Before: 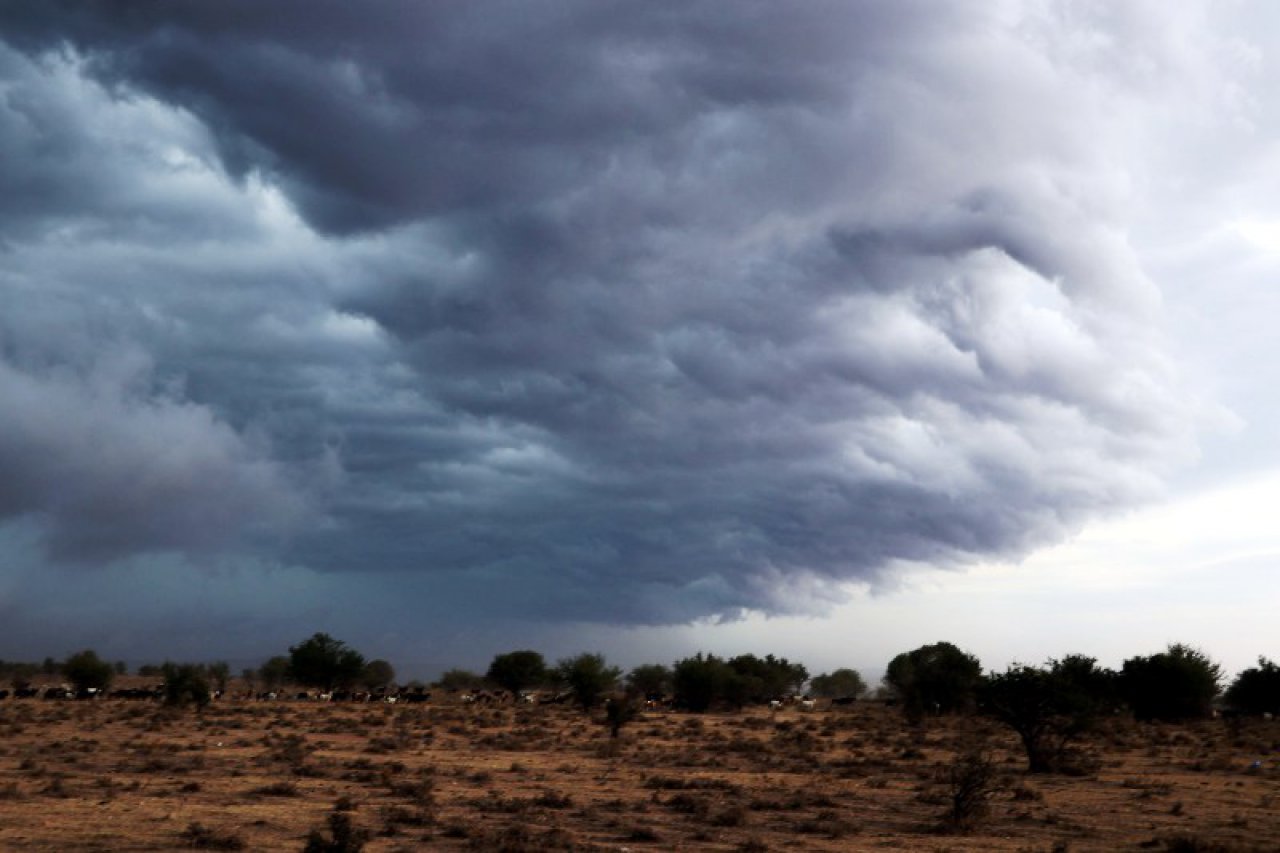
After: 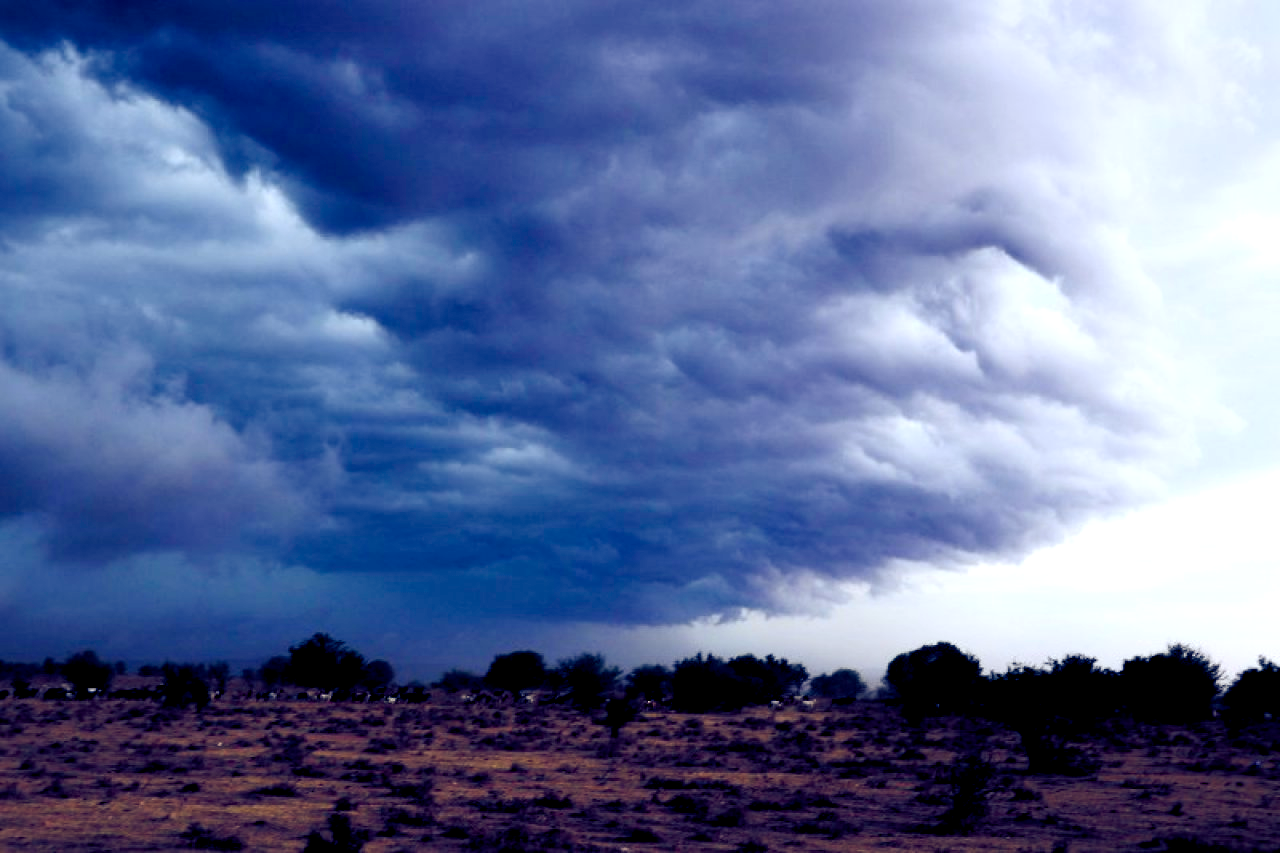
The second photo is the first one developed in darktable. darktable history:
color balance rgb: shadows lift › luminance -41.13%, shadows lift › chroma 14.13%, shadows lift › hue 260°, power › luminance -3.76%, power › chroma 0.56%, power › hue 40.37°, highlights gain › luminance 16.81%, highlights gain › chroma 2.94%, highlights gain › hue 260°, global offset › luminance -0.29%, global offset › chroma 0.31%, global offset › hue 260°, perceptual saturation grading › global saturation 20%, perceptual saturation grading › highlights -13.92%, perceptual saturation grading › shadows 50%
